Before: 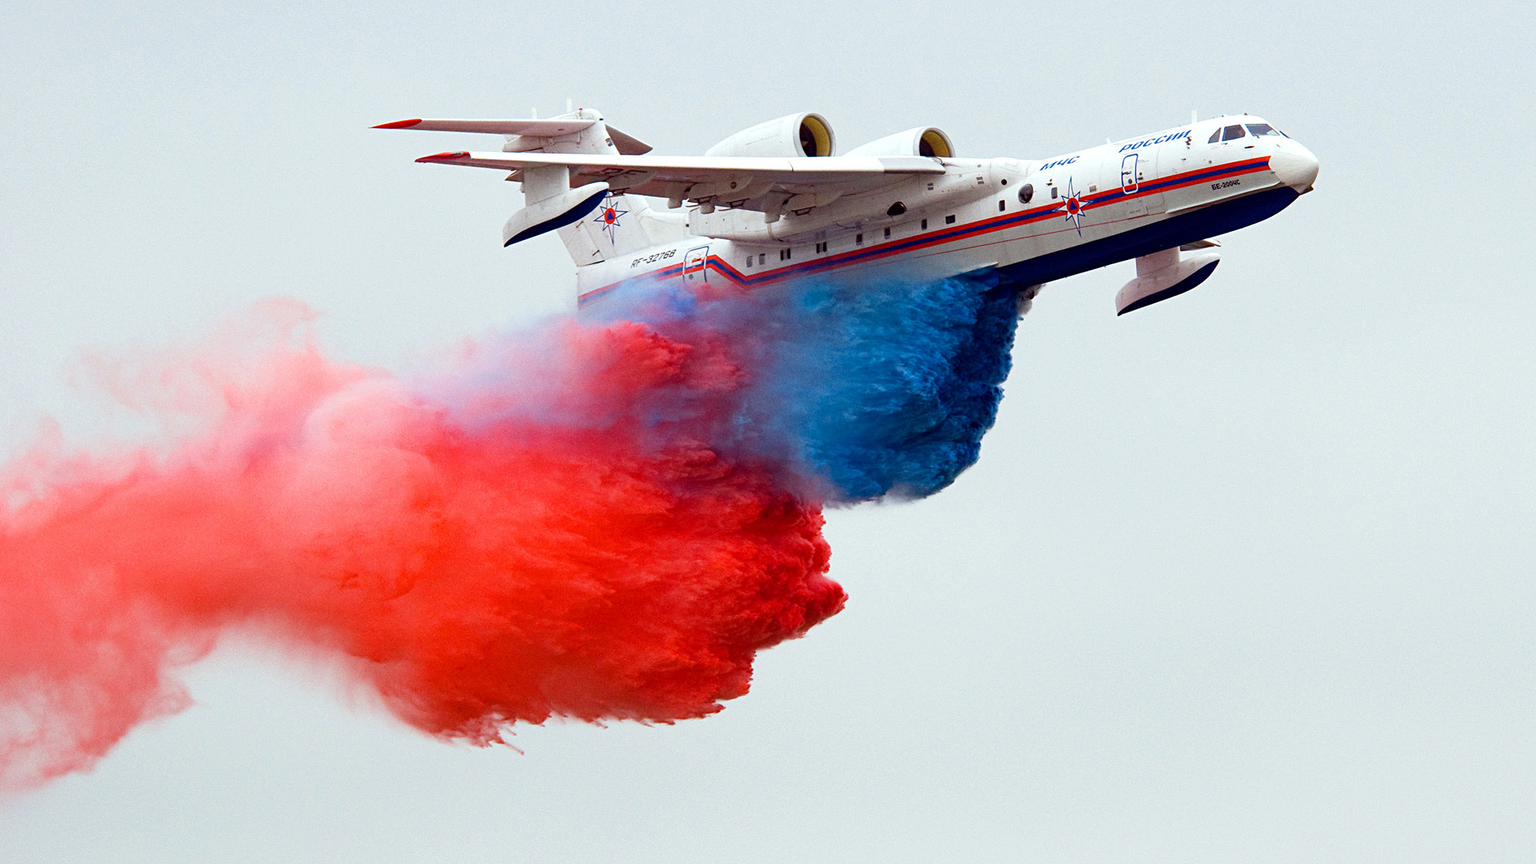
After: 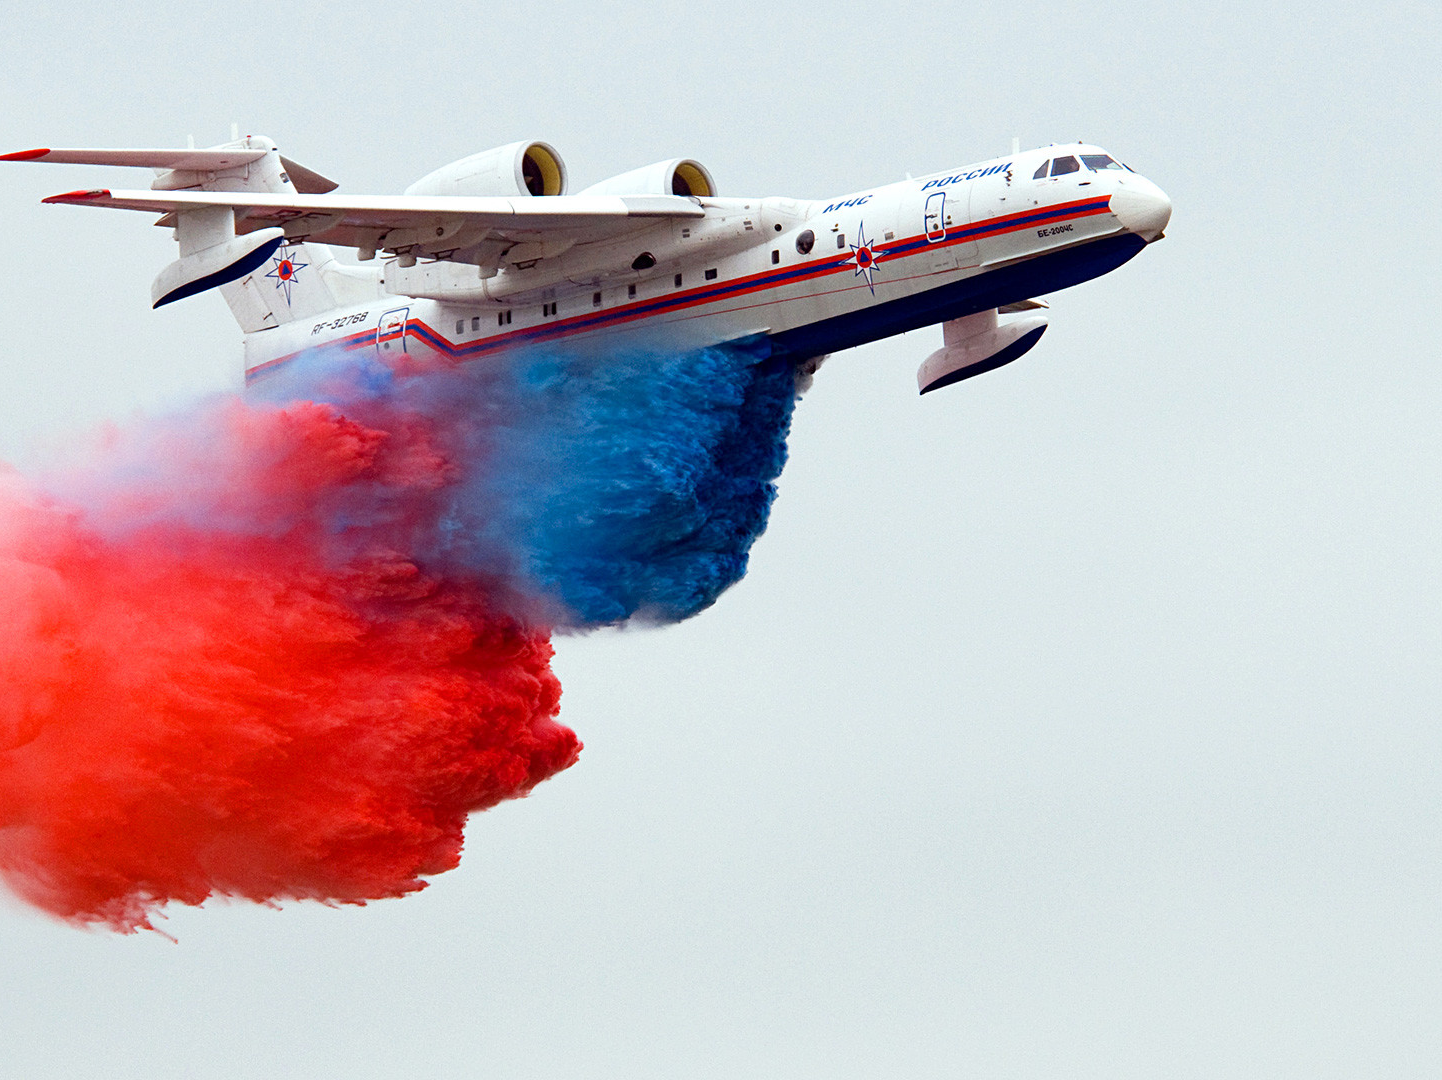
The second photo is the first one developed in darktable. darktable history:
crop and rotate: left 24.88%
